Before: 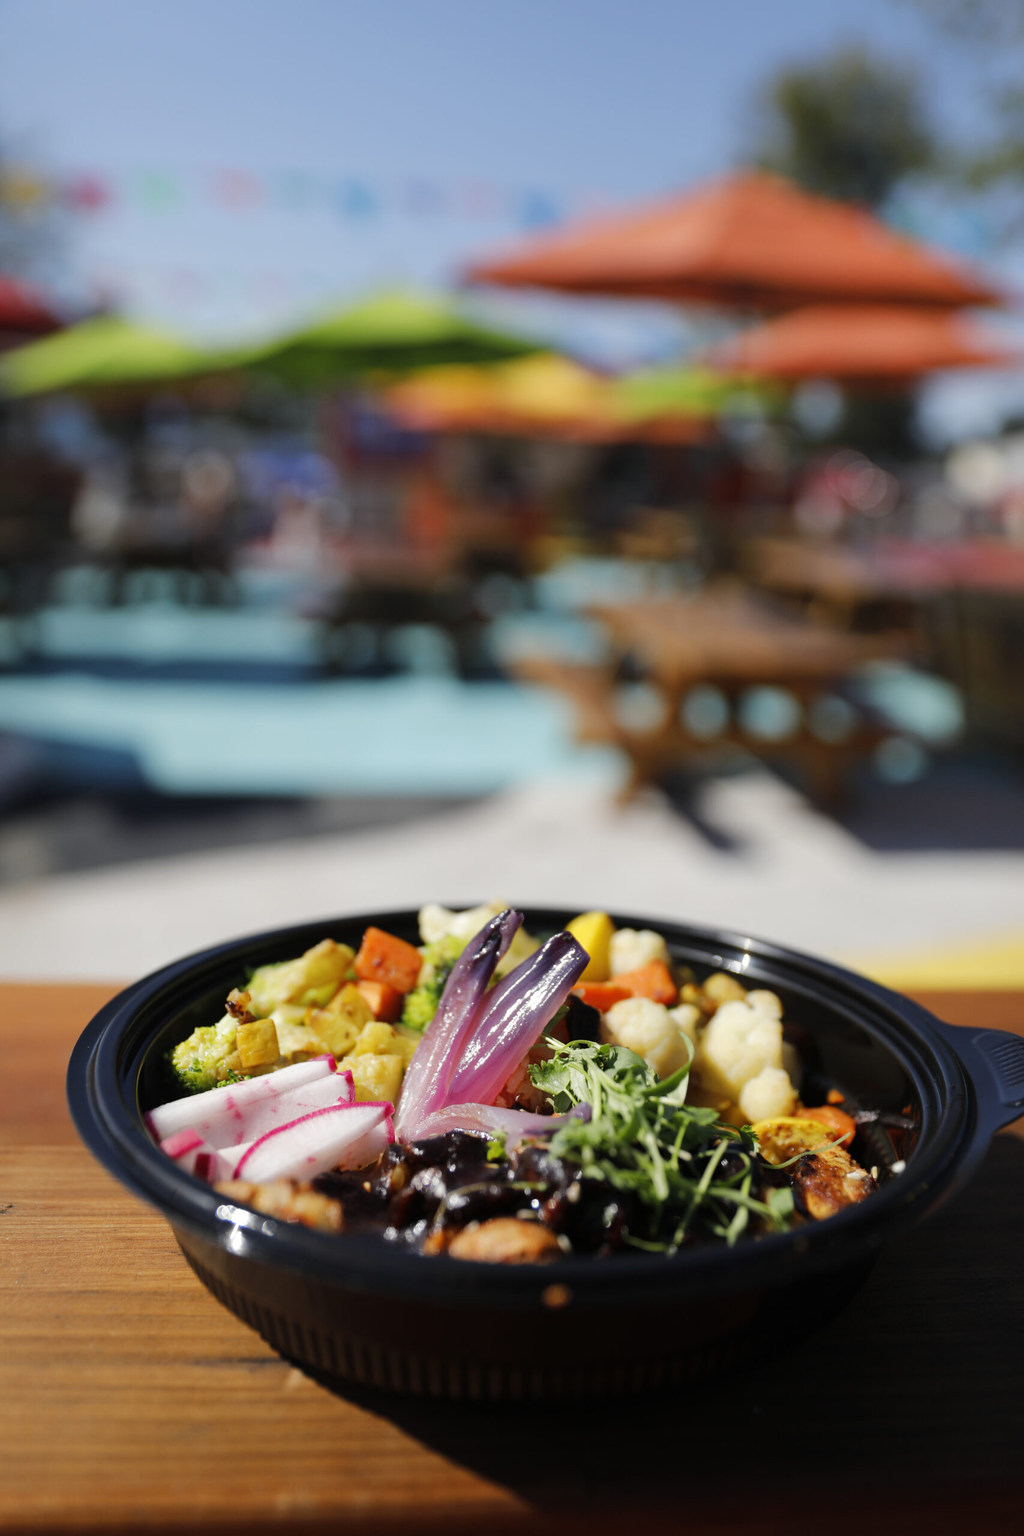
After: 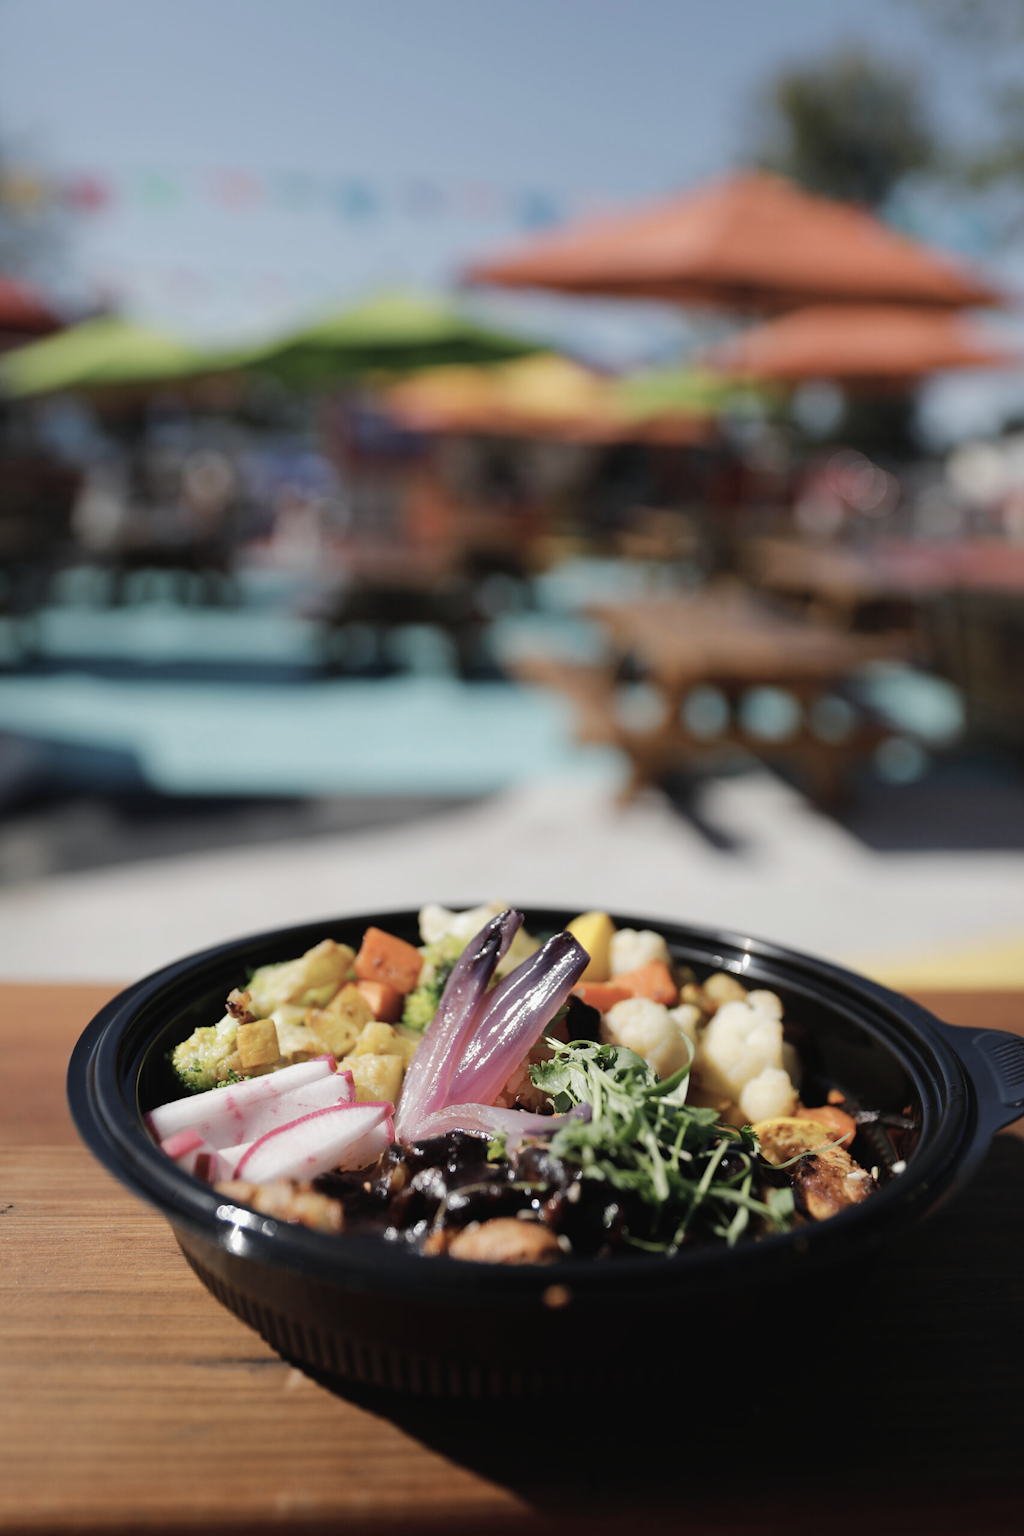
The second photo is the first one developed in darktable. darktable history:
contrast brightness saturation: contrast -0.046, saturation -0.416
